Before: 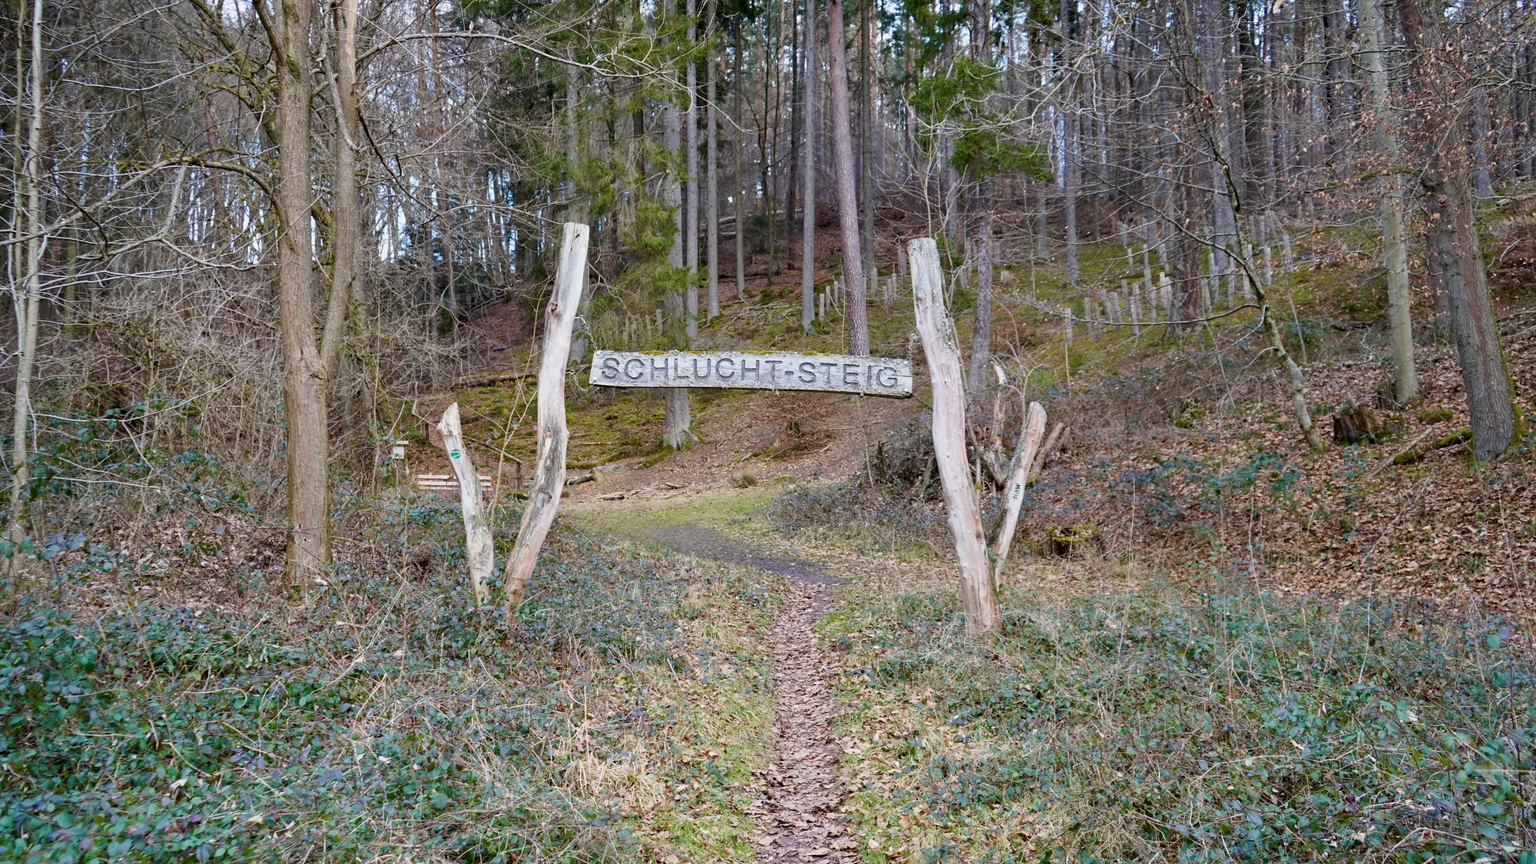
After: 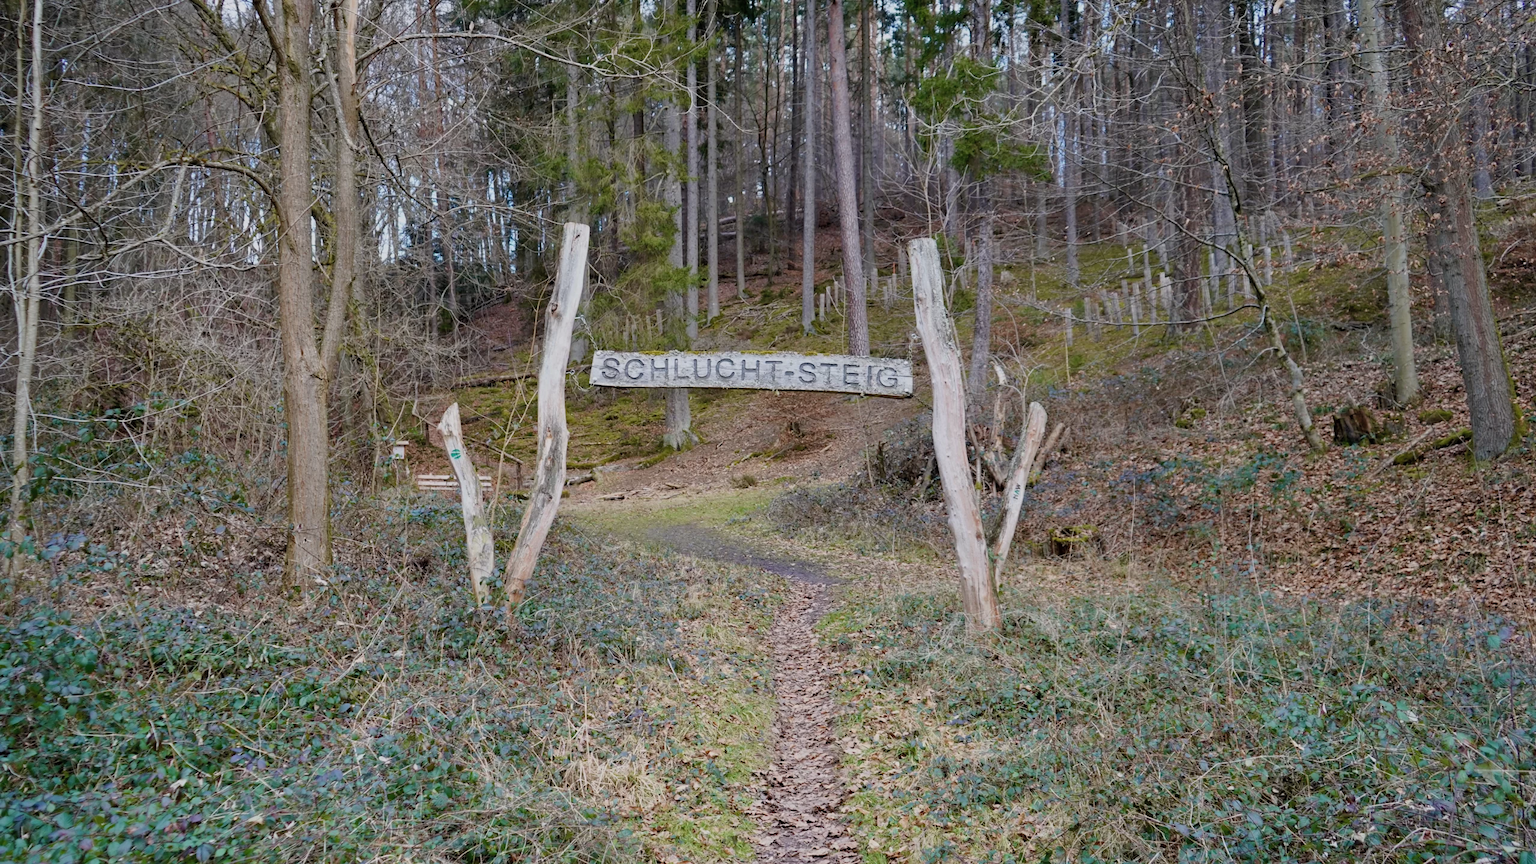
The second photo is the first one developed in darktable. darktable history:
exposure: exposure -0.459 EV, compensate highlight preservation false
contrast brightness saturation: contrast 0.051, brightness 0.062, saturation 0.015
